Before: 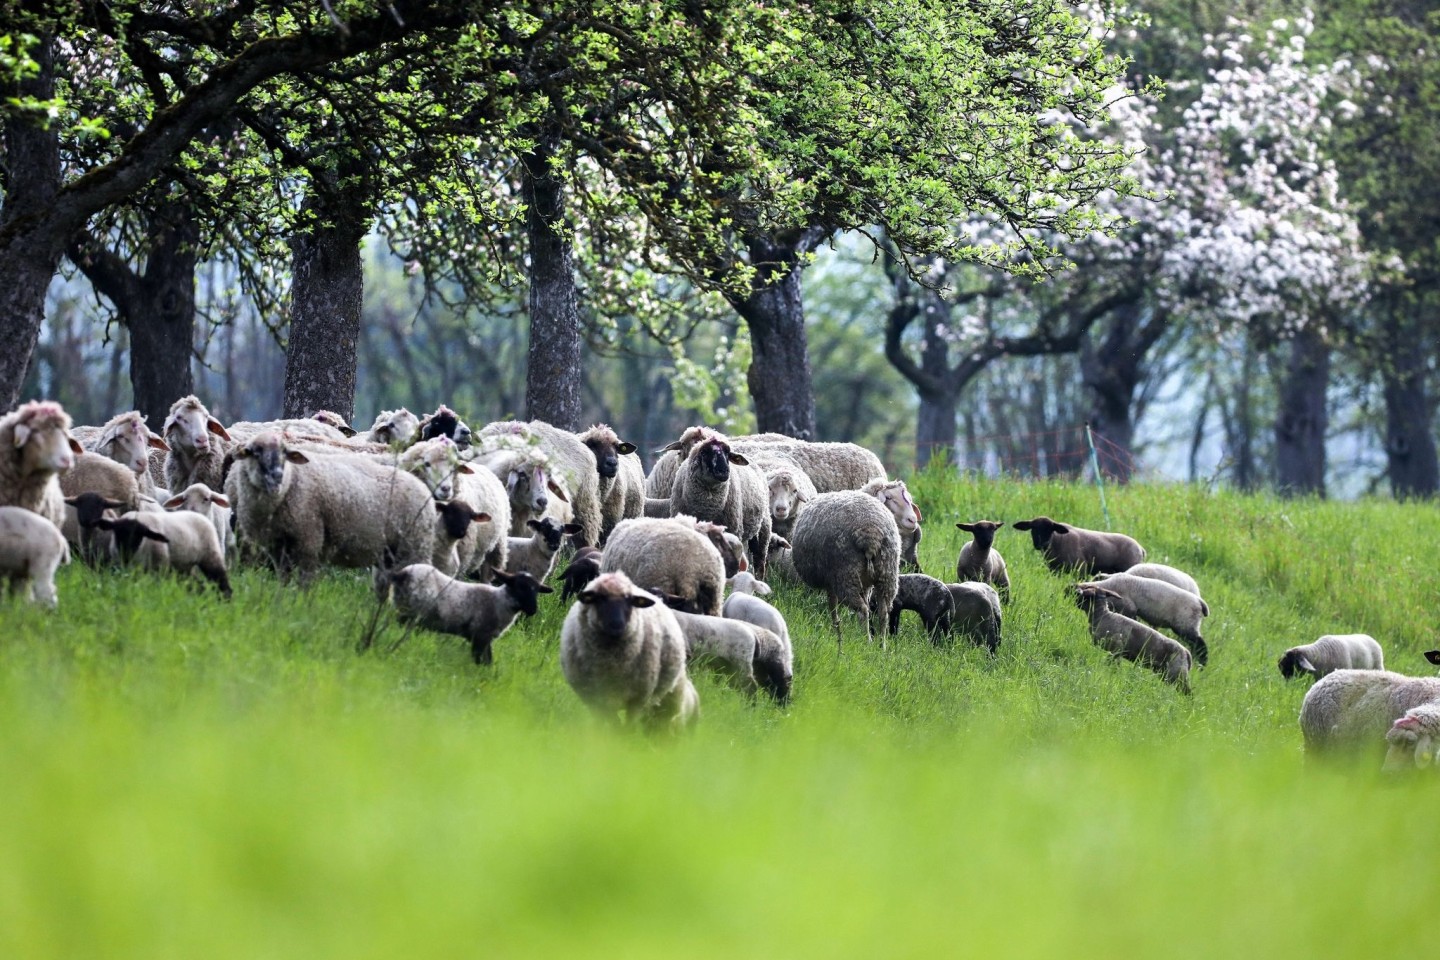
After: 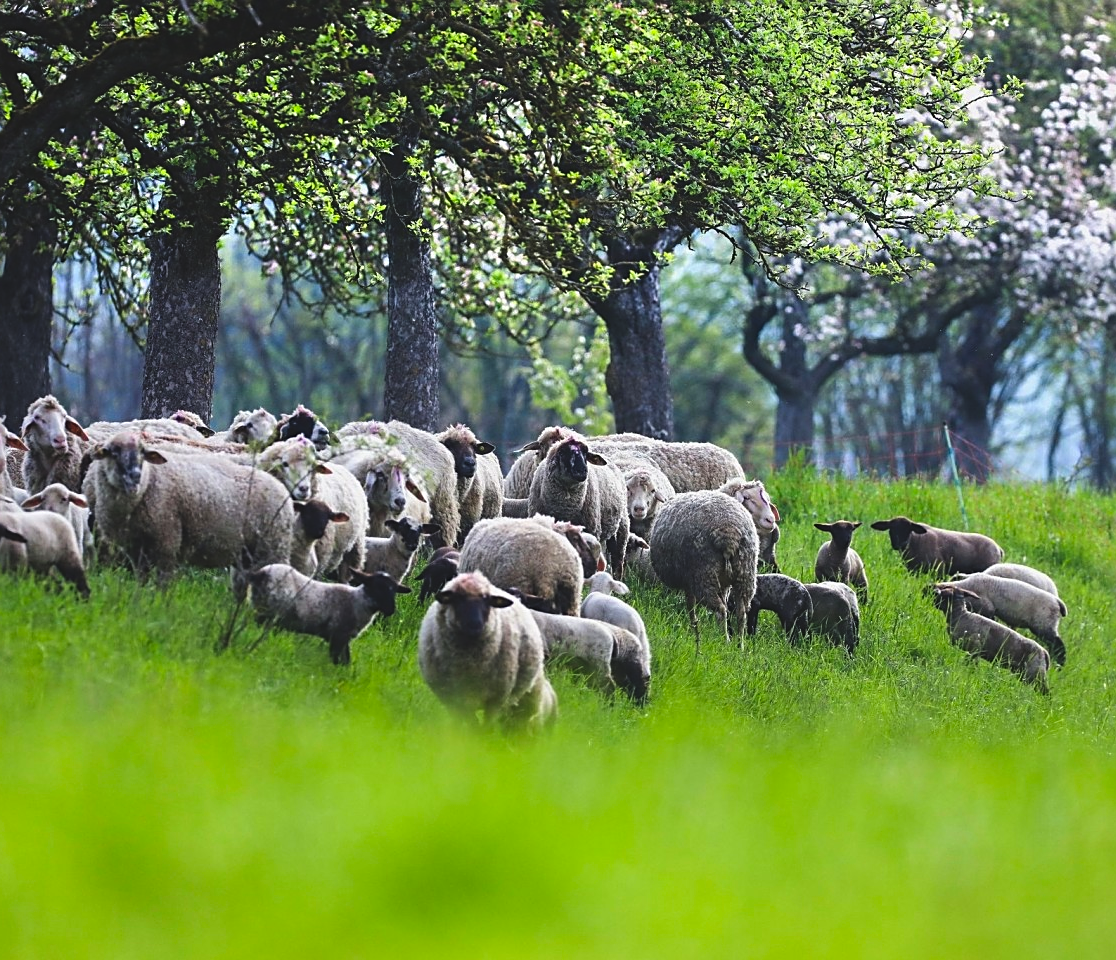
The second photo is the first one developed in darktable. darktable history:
crop: left 9.872%, right 12.594%
exposure: black level correction -0.015, exposure -0.136 EV, compensate highlight preservation false
sharpen: amount 0.5
contrast brightness saturation: brightness -0.02, saturation 0.352
